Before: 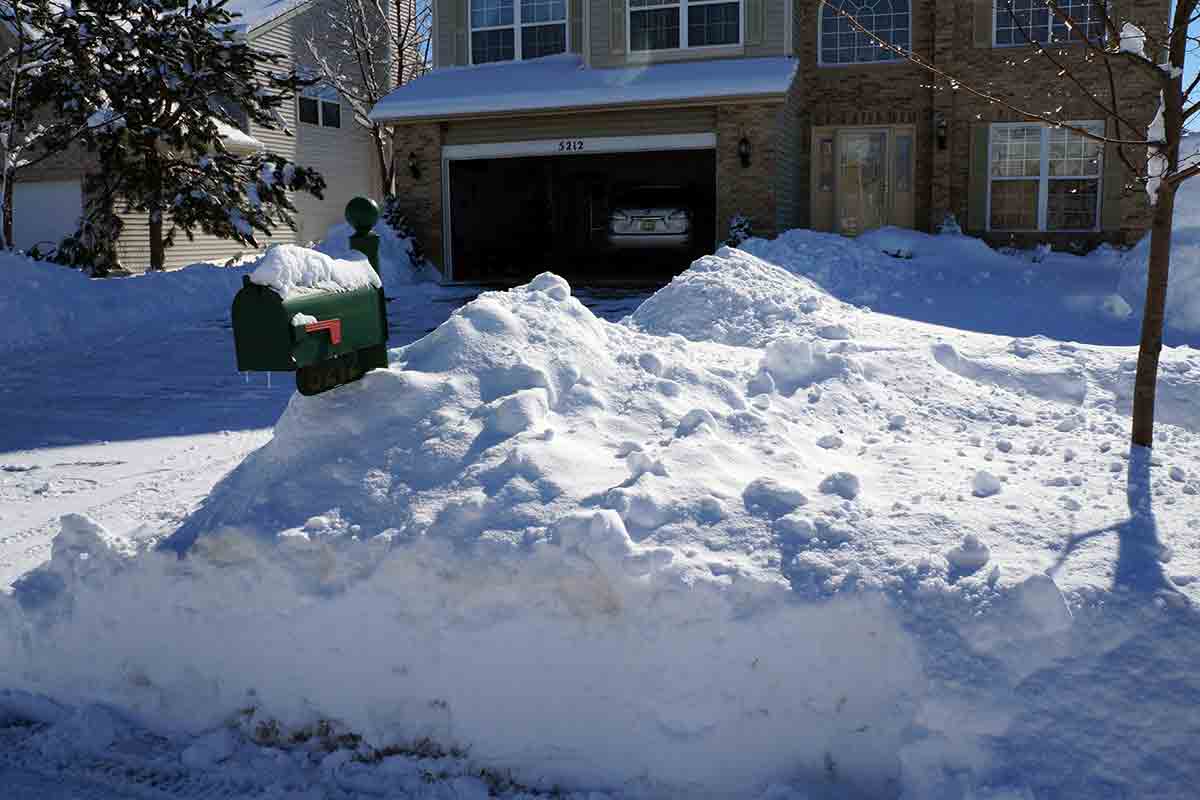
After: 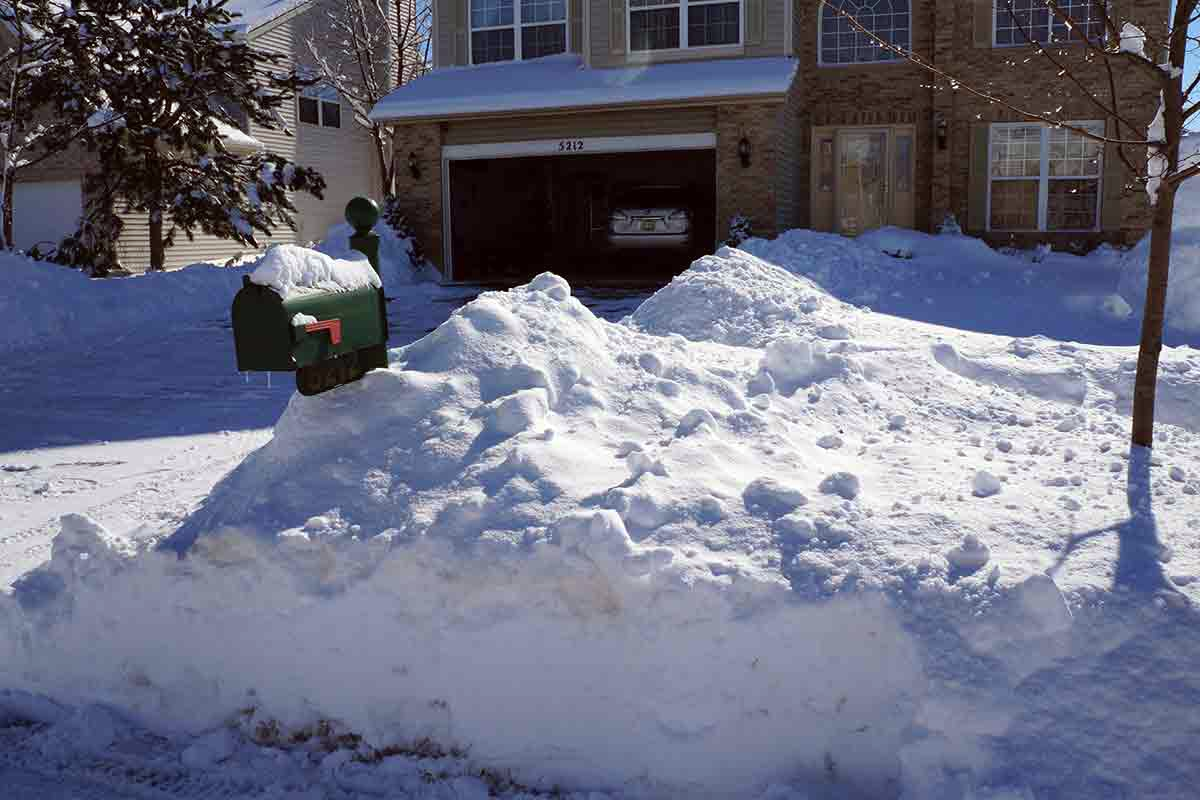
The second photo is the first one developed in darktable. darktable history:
color balance: mode lift, gamma, gain (sRGB), lift [1, 1.049, 1, 1]
color zones: curves: ch0 [(0, 0.5) (0.143, 0.52) (0.286, 0.5) (0.429, 0.5) (0.571, 0.5) (0.714, 0.5) (0.857, 0.5) (1, 0.5)]; ch1 [(0, 0.489) (0.155, 0.45) (0.286, 0.466) (0.429, 0.5) (0.571, 0.5) (0.714, 0.5) (0.857, 0.5) (1, 0.489)]
